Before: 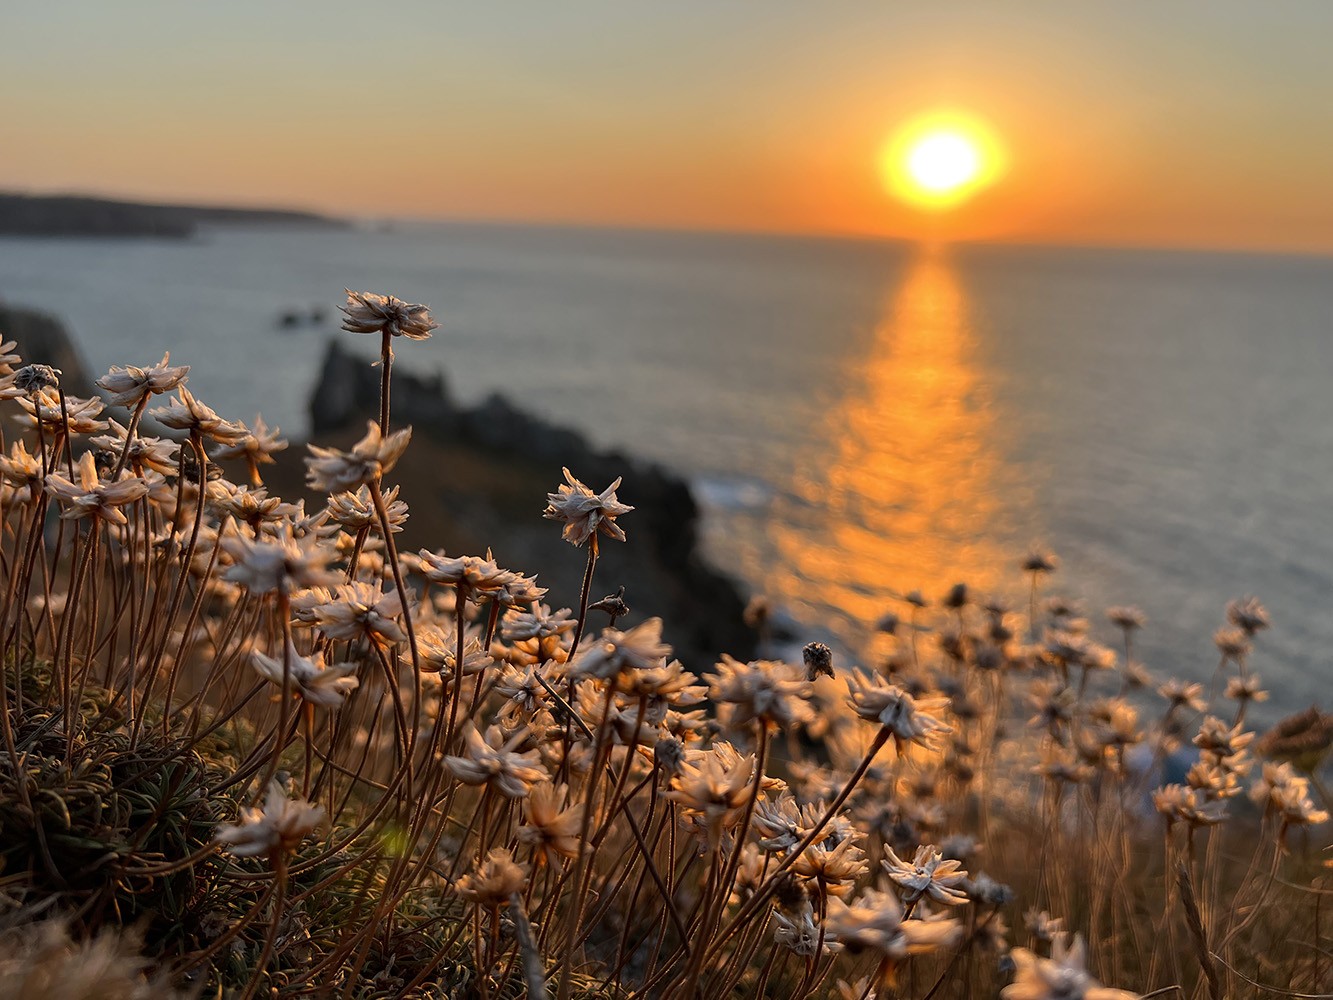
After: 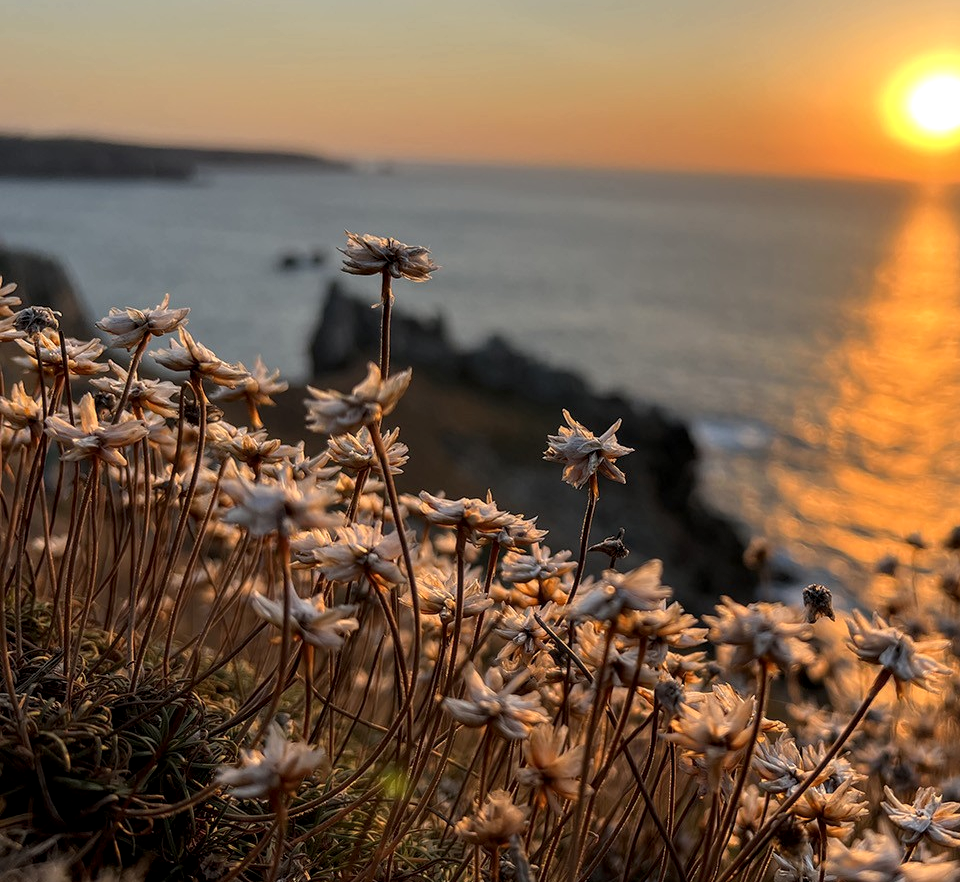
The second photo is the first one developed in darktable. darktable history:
rgb levels: preserve colors max RGB
crop: top 5.803%, right 27.864%, bottom 5.804%
local contrast: on, module defaults
